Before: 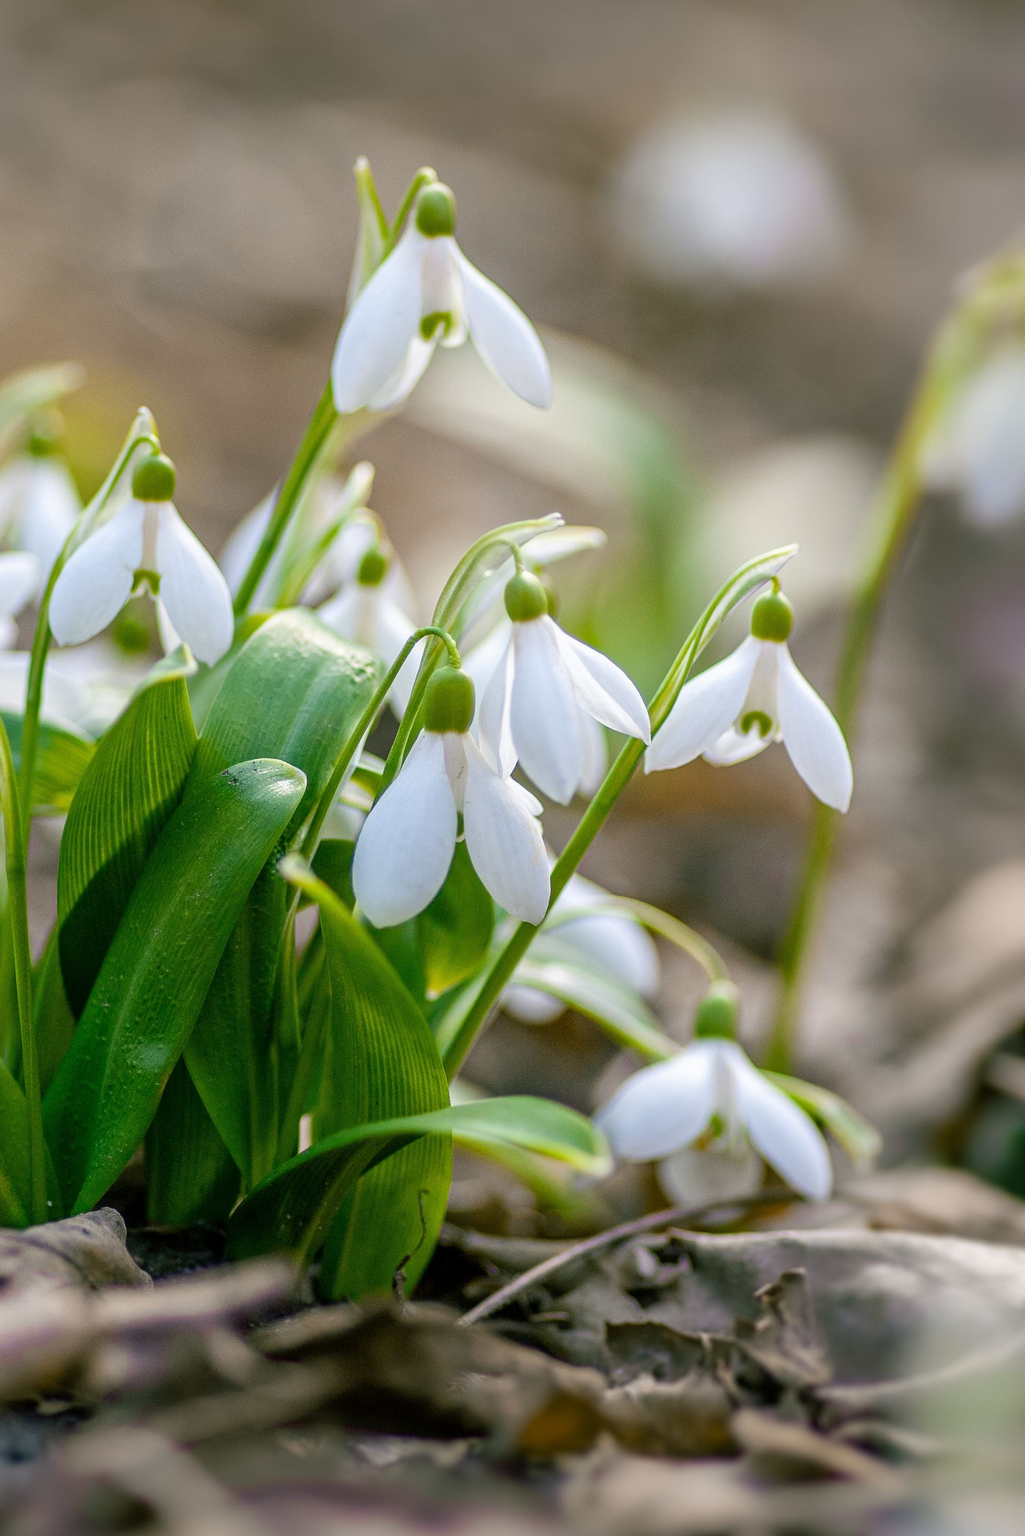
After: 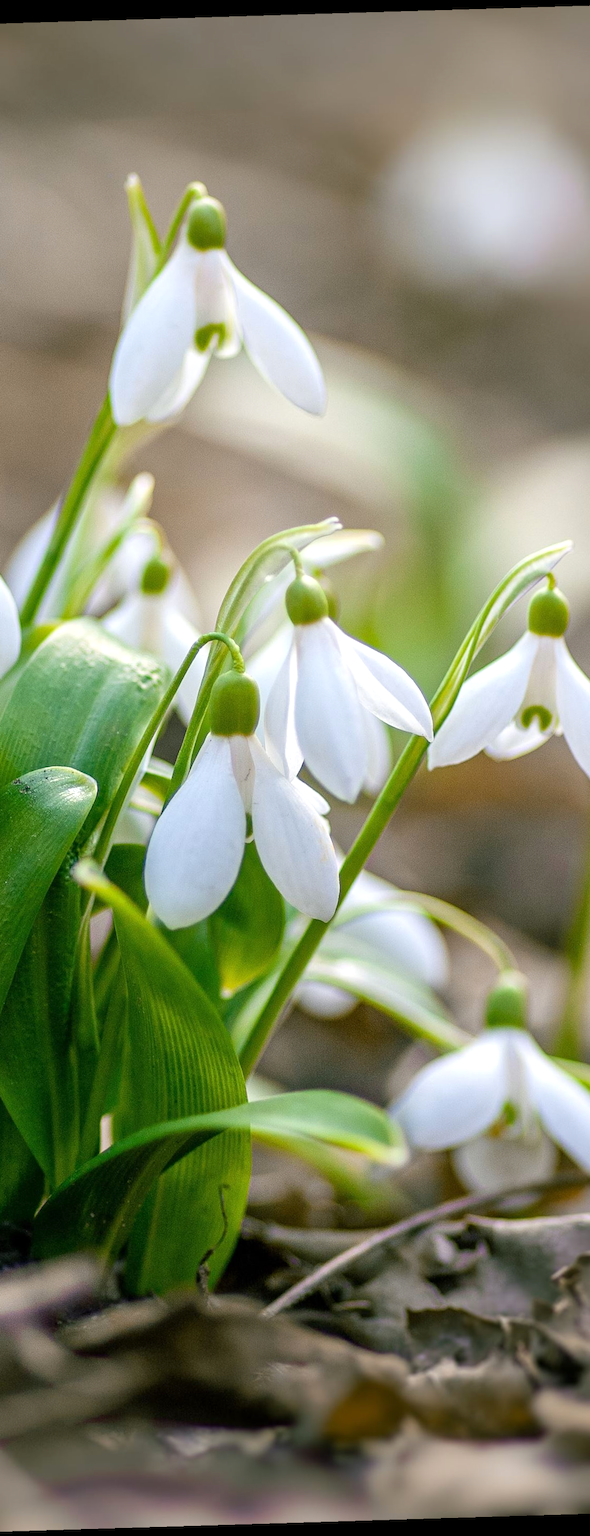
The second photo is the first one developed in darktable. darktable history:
exposure: exposure 0.2 EV, compensate highlight preservation false
rotate and perspective: rotation -1.75°, automatic cropping off
crop: left 21.674%, right 22.086%
